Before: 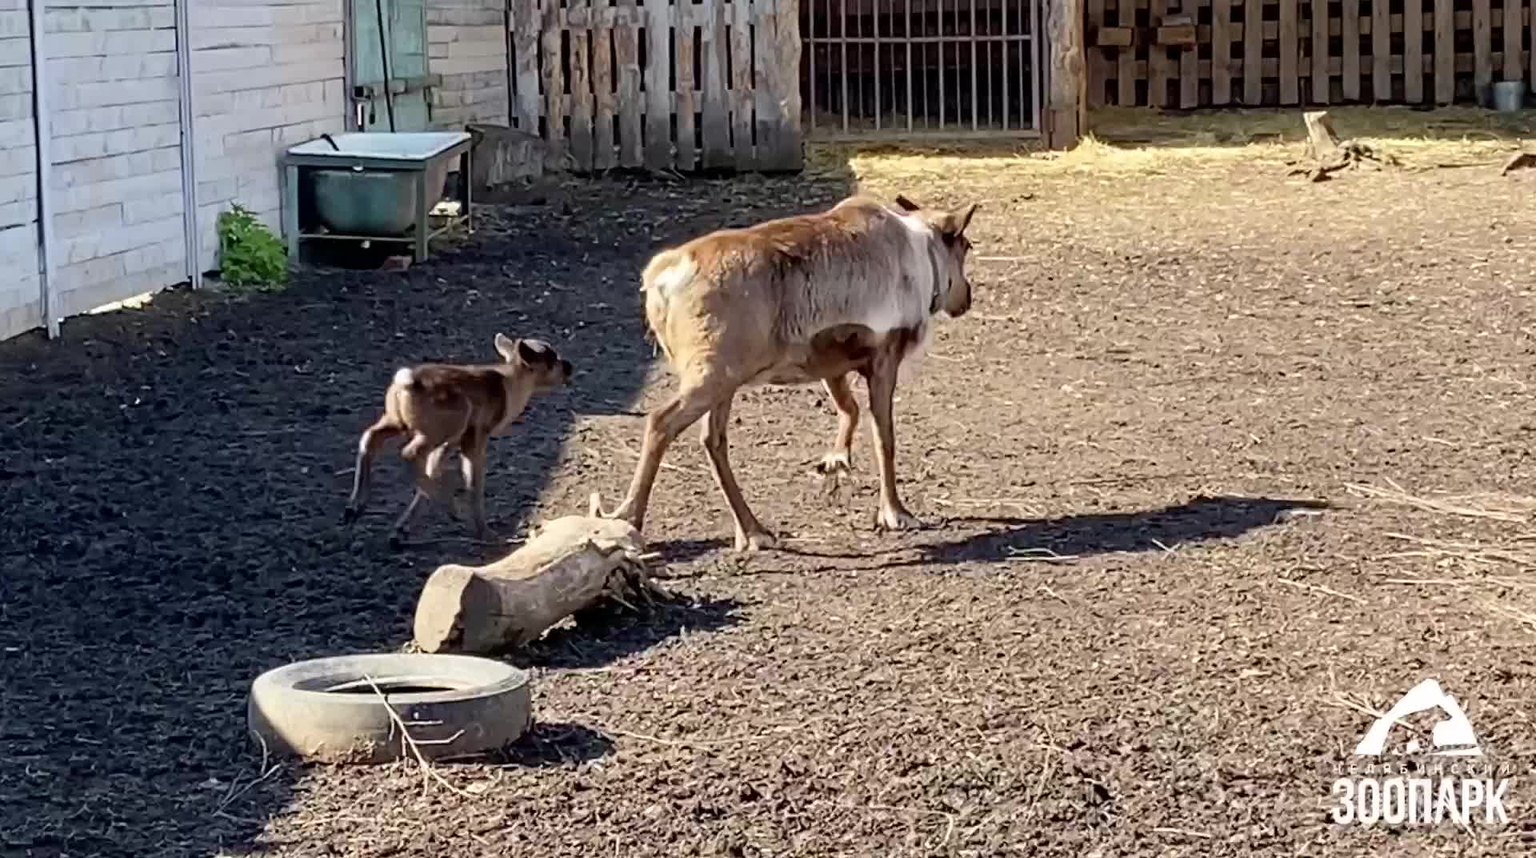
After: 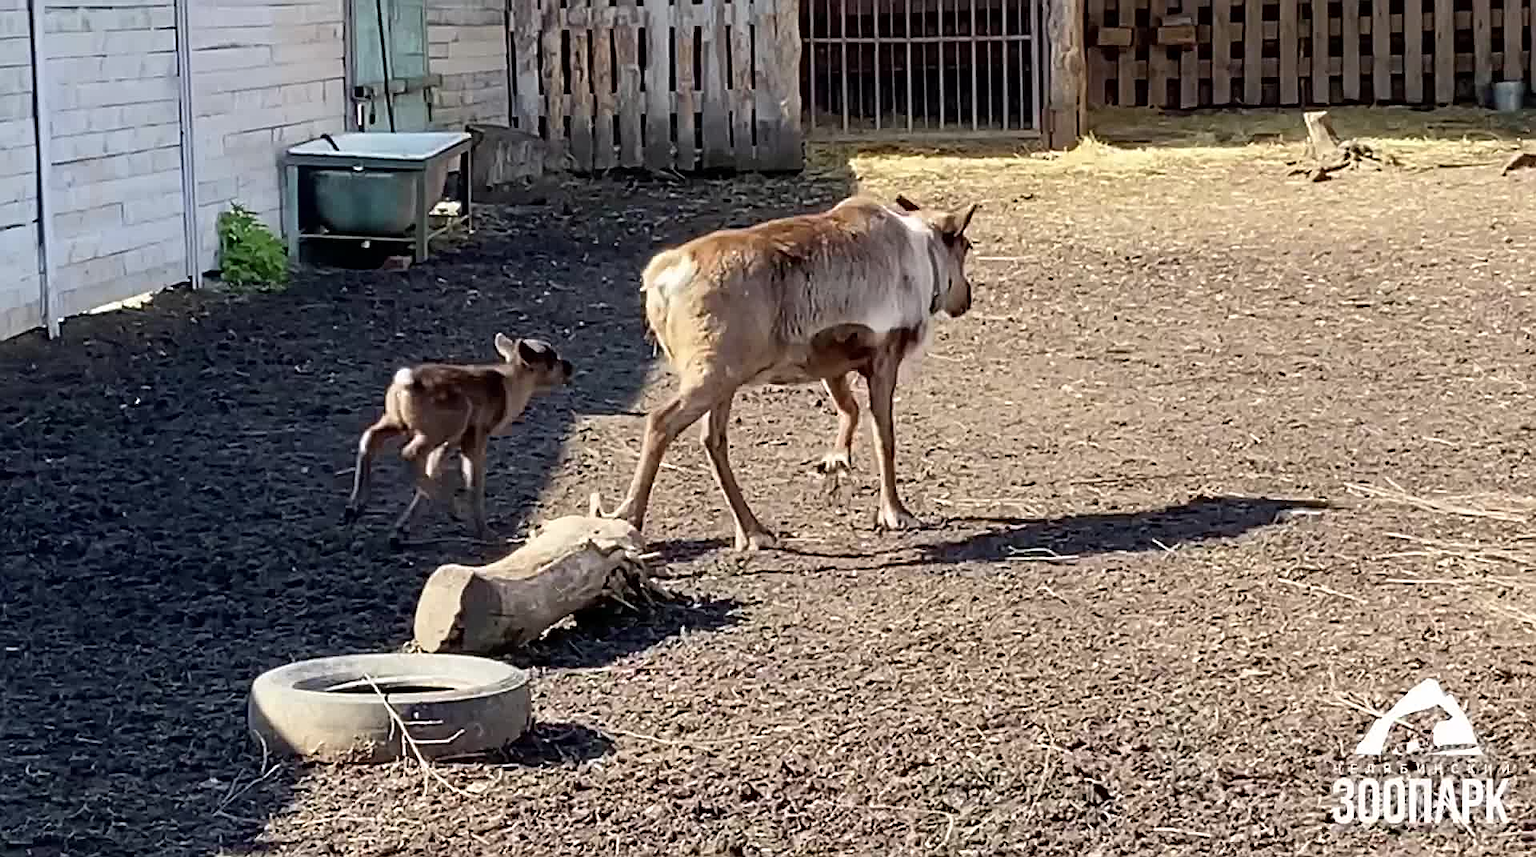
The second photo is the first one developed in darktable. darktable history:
sharpen: on, module defaults
contrast brightness saturation: contrast 0.01, saturation -0.05
